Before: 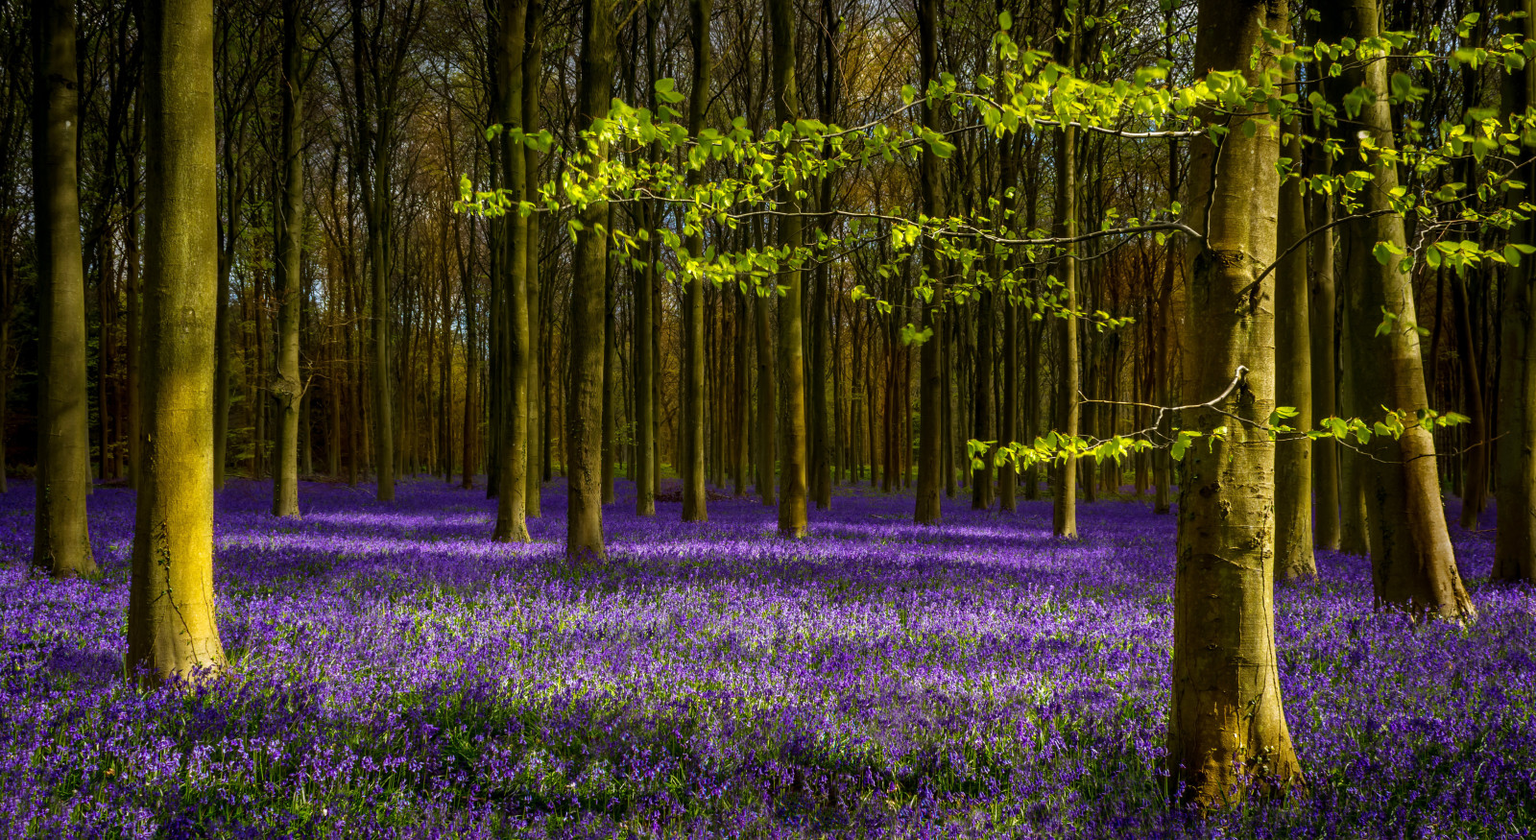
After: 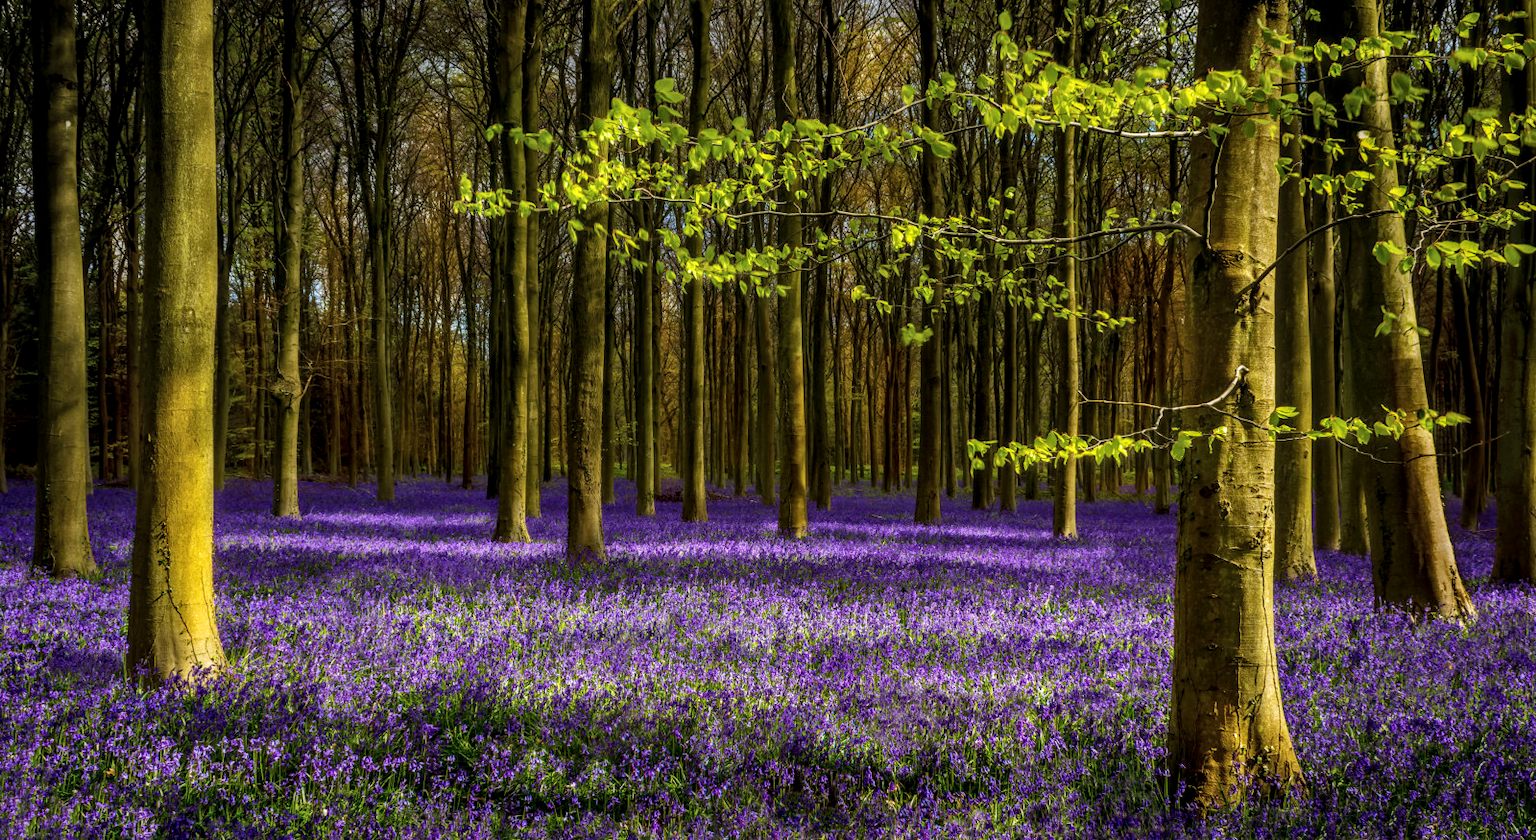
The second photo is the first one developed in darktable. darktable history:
local contrast: on, module defaults
shadows and highlights: shadows 33.18, highlights -46.55, compress 49.91%, soften with gaussian
